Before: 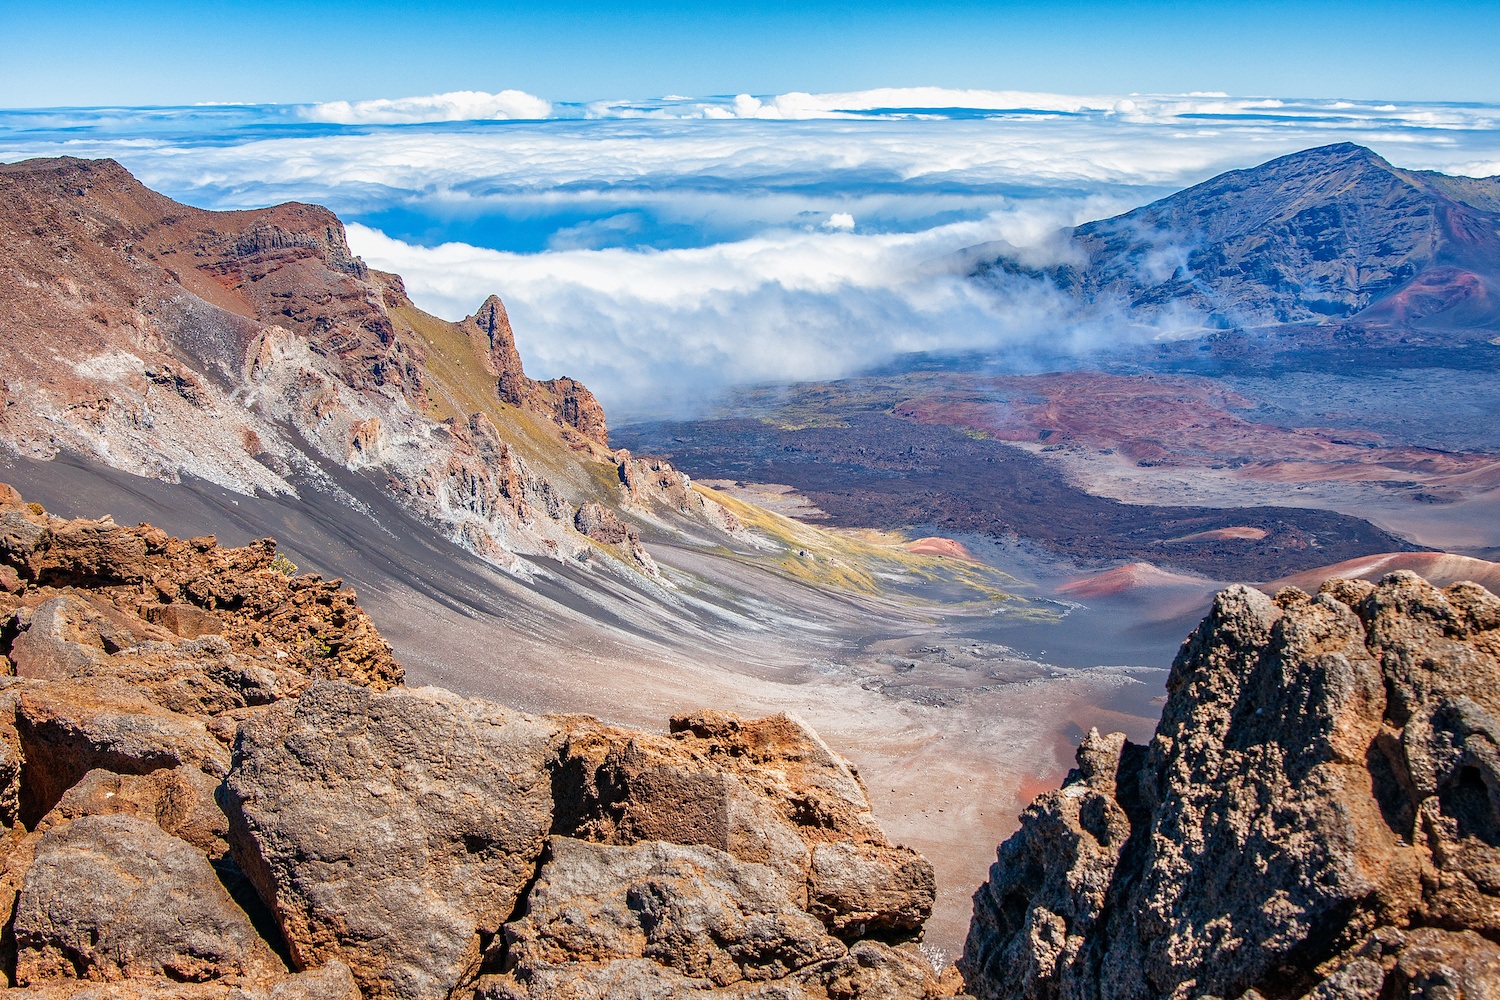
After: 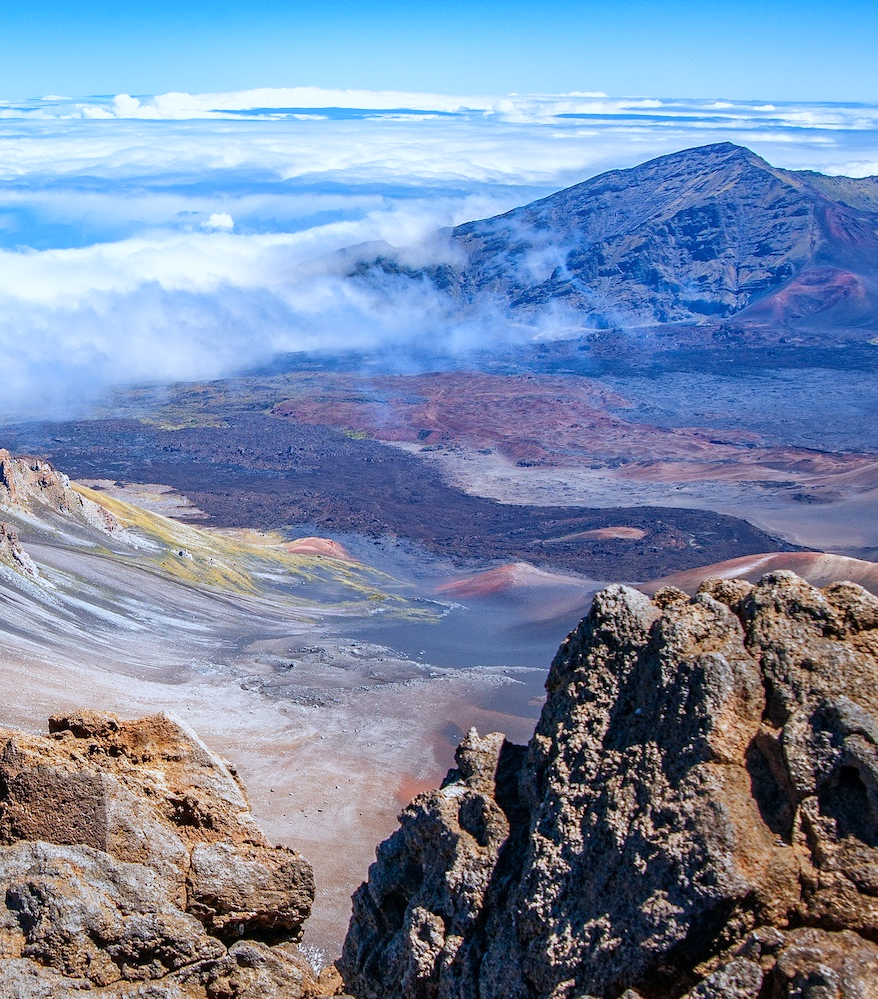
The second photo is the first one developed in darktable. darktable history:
shadows and highlights: shadows -24.28, highlights 49.77, soften with gaussian
crop: left 41.402%
white balance: red 0.931, blue 1.11
